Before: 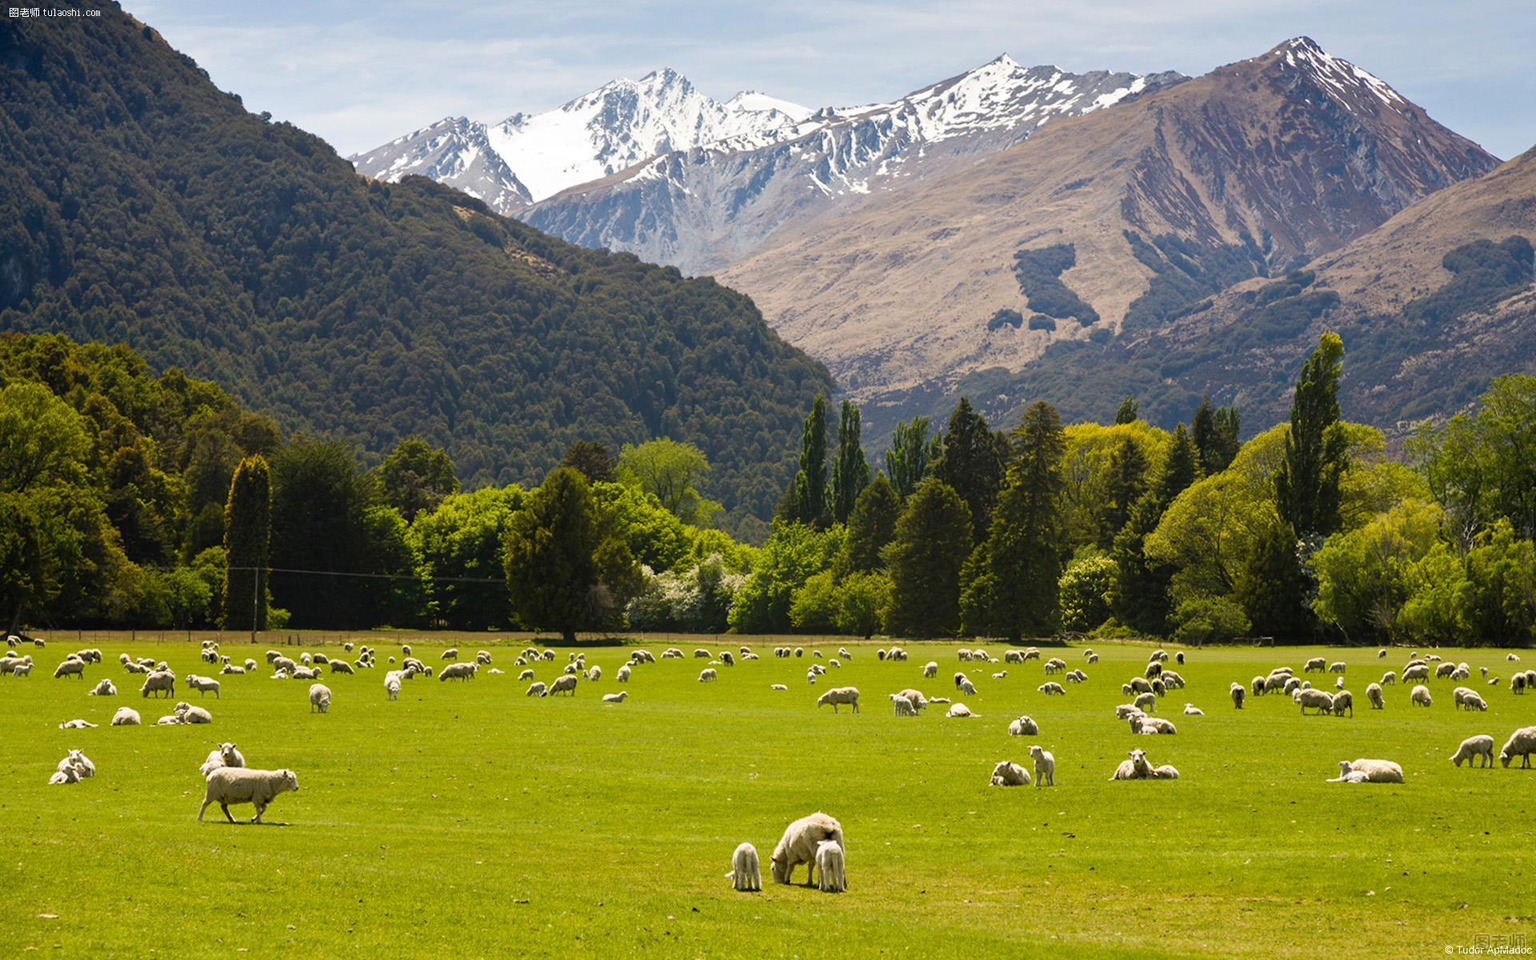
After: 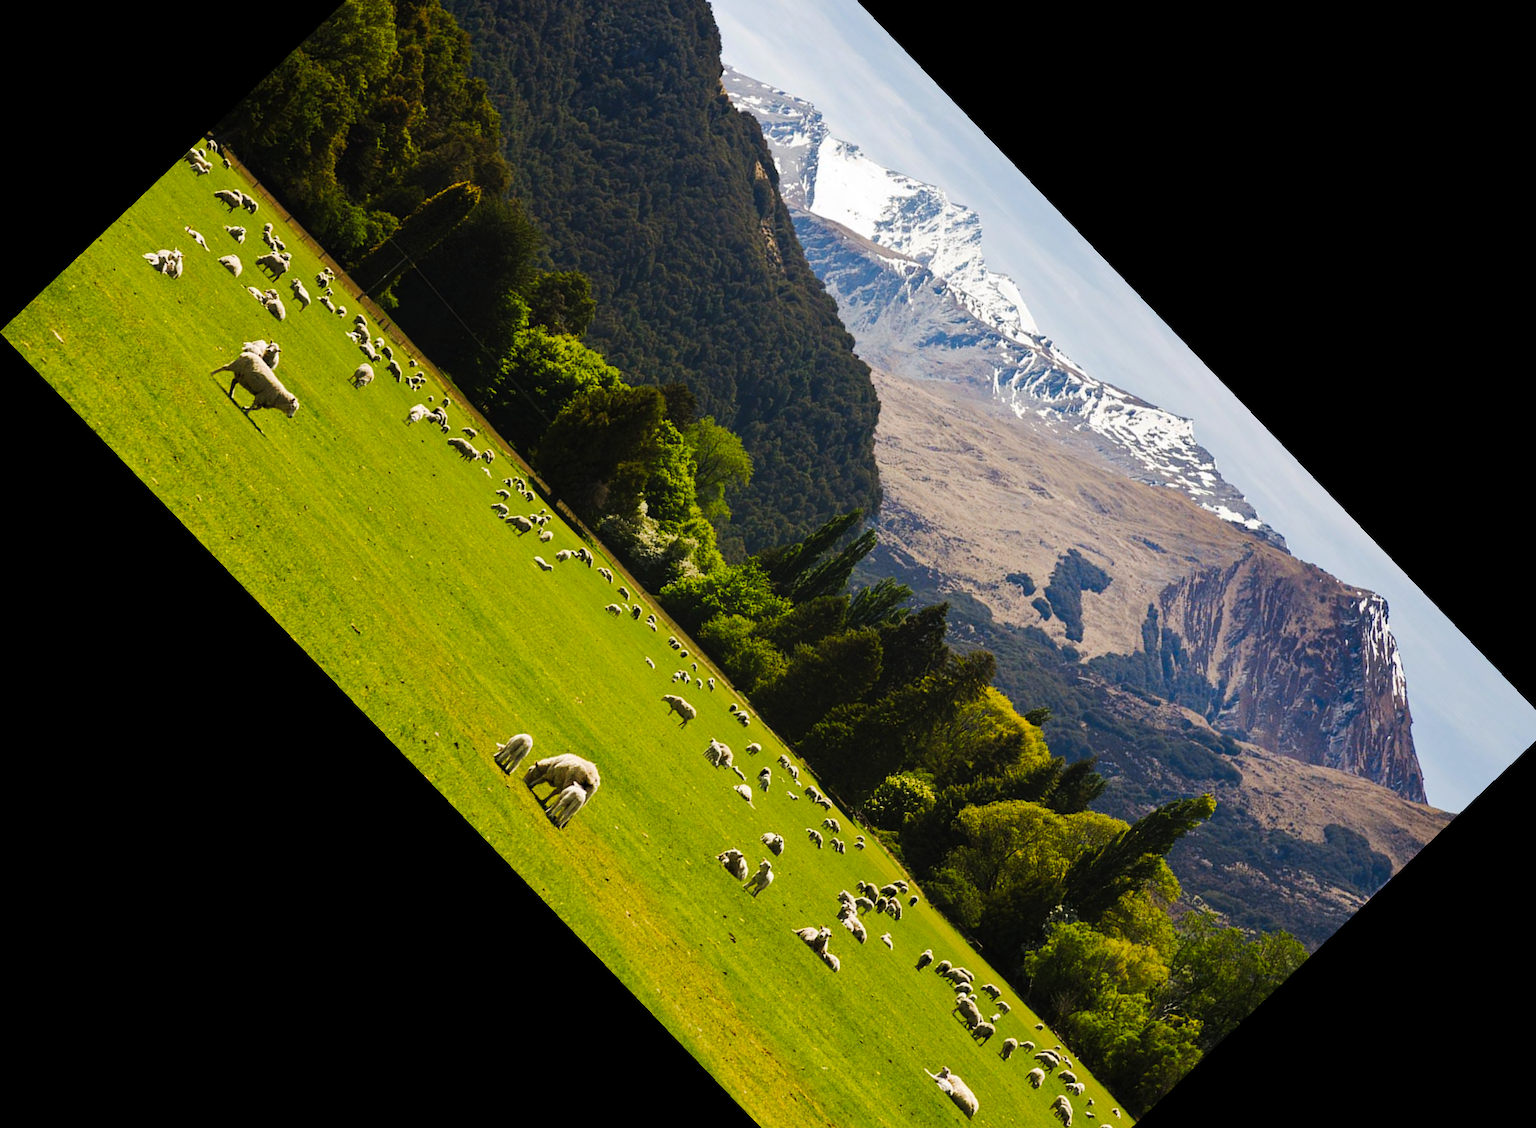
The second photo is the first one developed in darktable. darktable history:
crop and rotate: angle -46.26°, top 16.234%, right 0.912%, bottom 11.704%
tone curve: curves: ch0 [(0, 0) (0.003, 0.003) (0.011, 0.009) (0.025, 0.018) (0.044, 0.028) (0.069, 0.038) (0.1, 0.049) (0.136, 0.062) (0.177, 0.089) (0.224, 0.123) (0.277, 0.165) (0.335, 0.223) (0.399, 0.293) (0.468, 0.385) (0.543, 0.497) (0.623, 0.613) (0.709, 0.716) (0.801, 0.802) (0.898, 0.887) (1, 1)], preserve colors none
